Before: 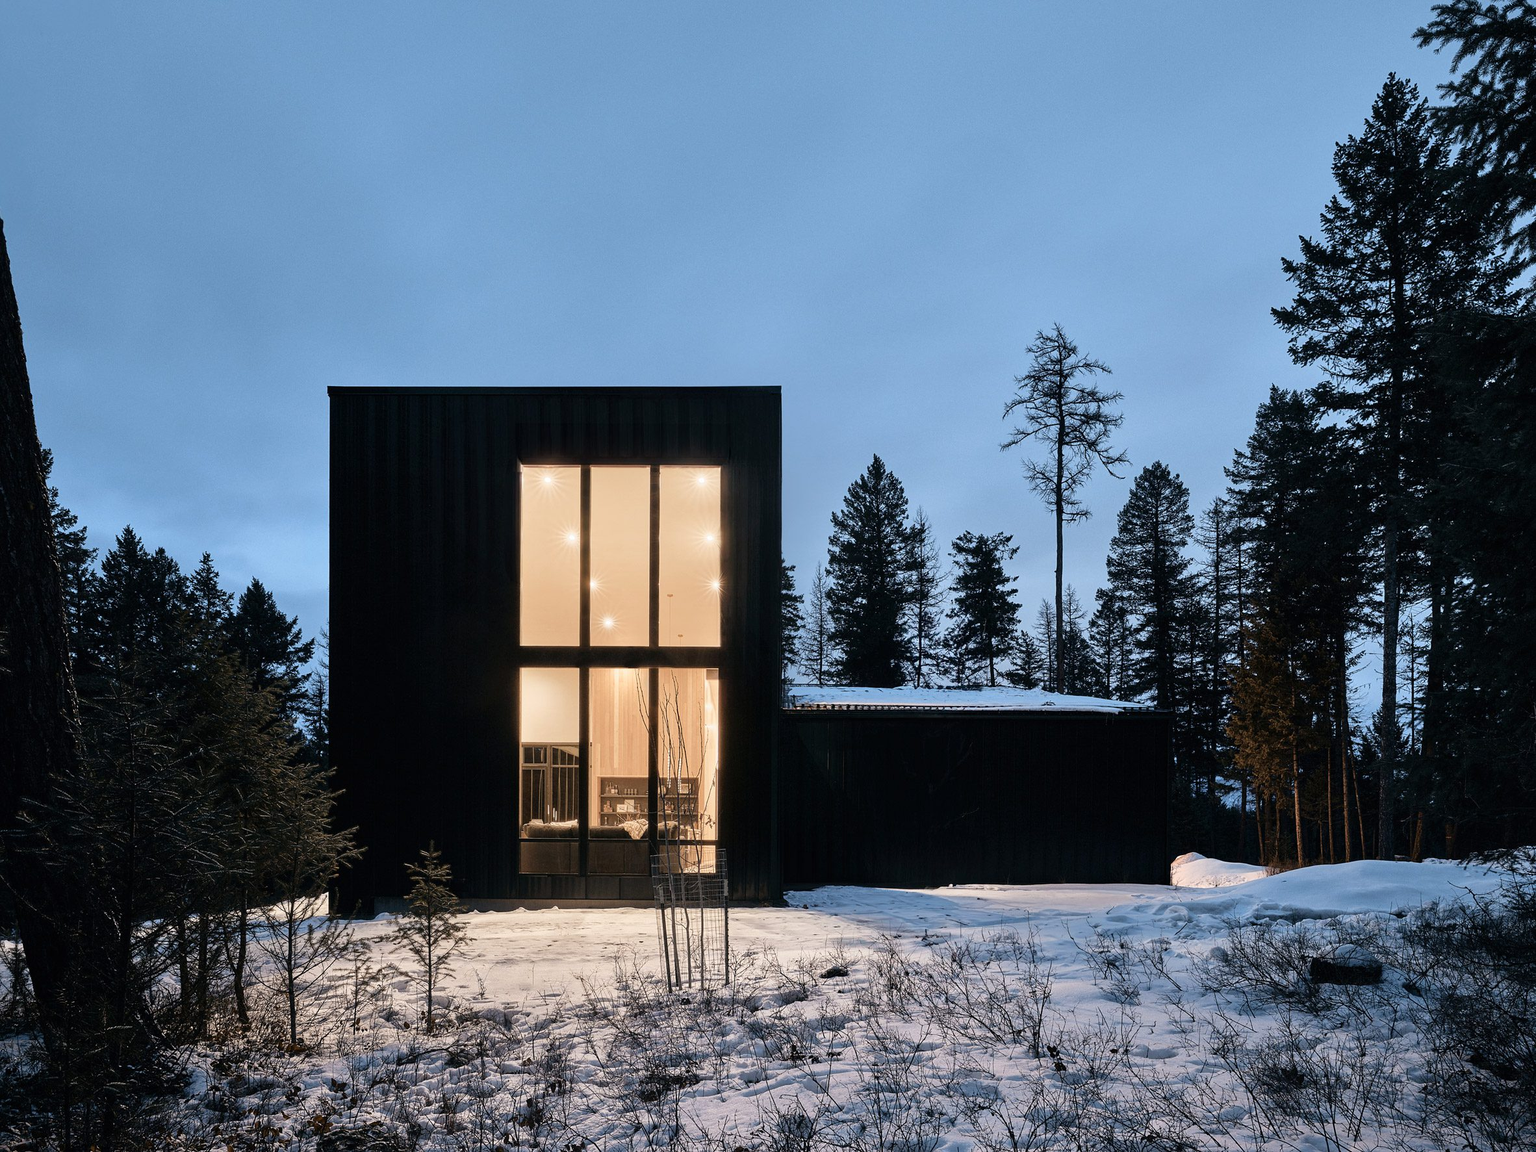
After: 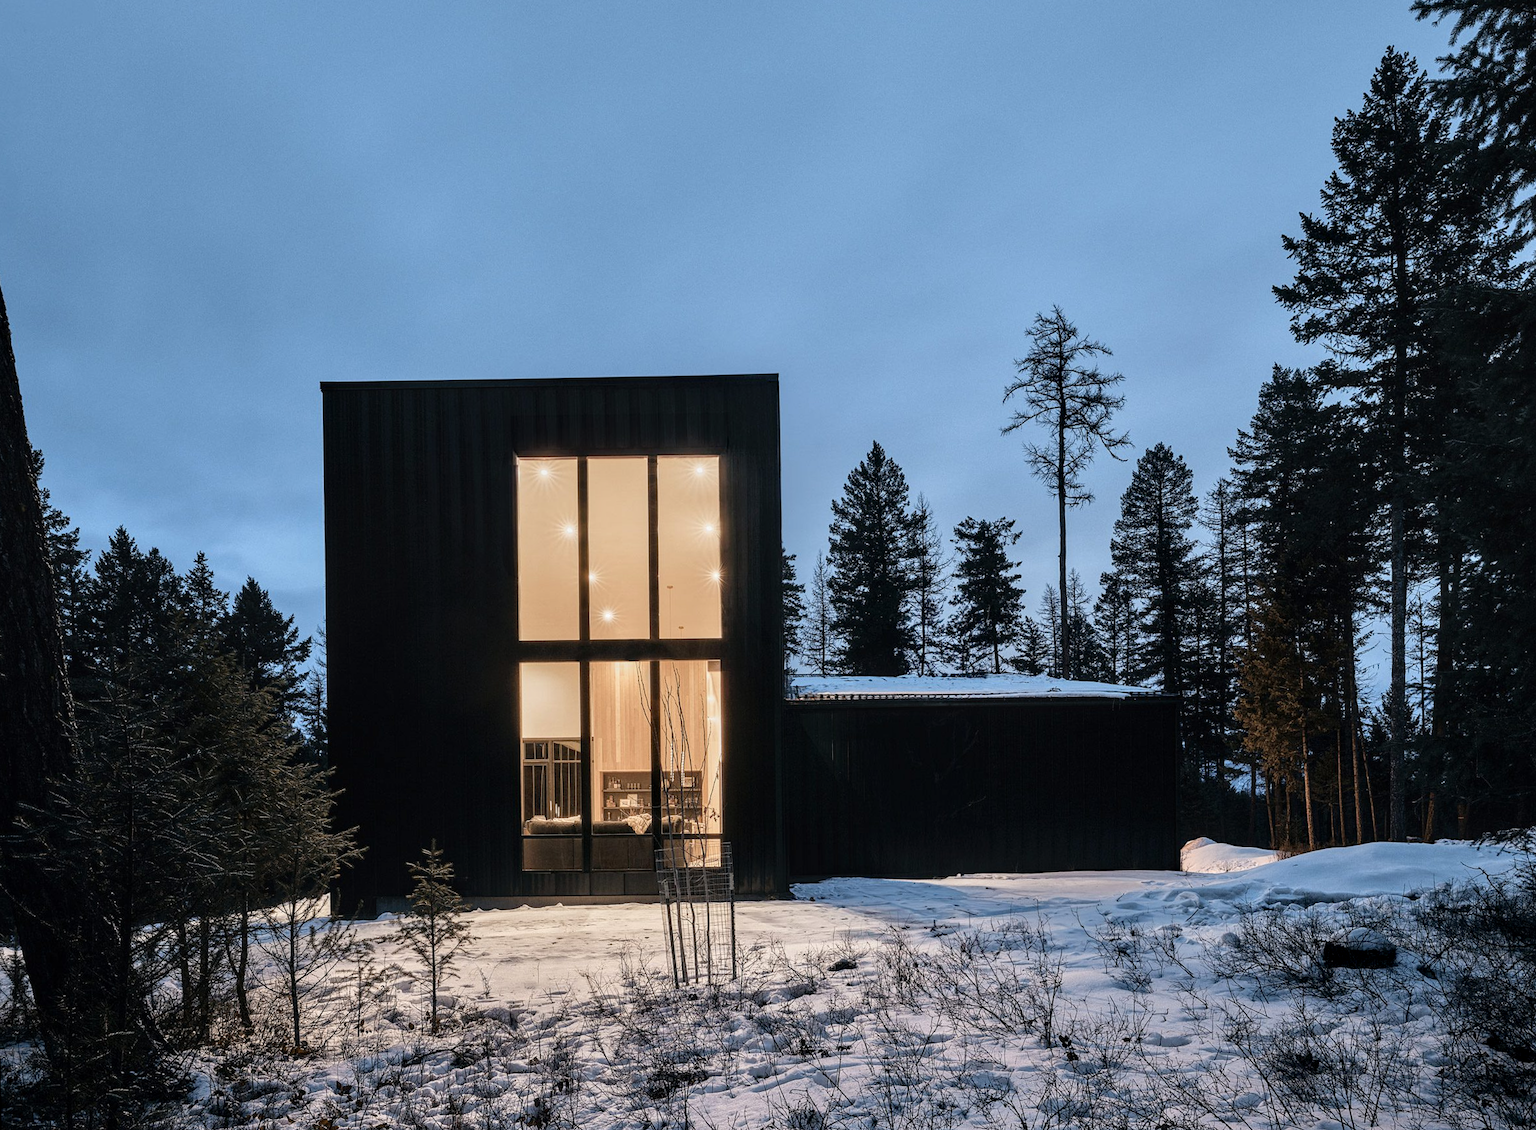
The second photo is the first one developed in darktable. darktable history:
rotate and perspective: rotation -1°, crop left 0.011, crop right 0.989, crop top 0.025, crop bottom 0.975
local contrast: on, module defaults
